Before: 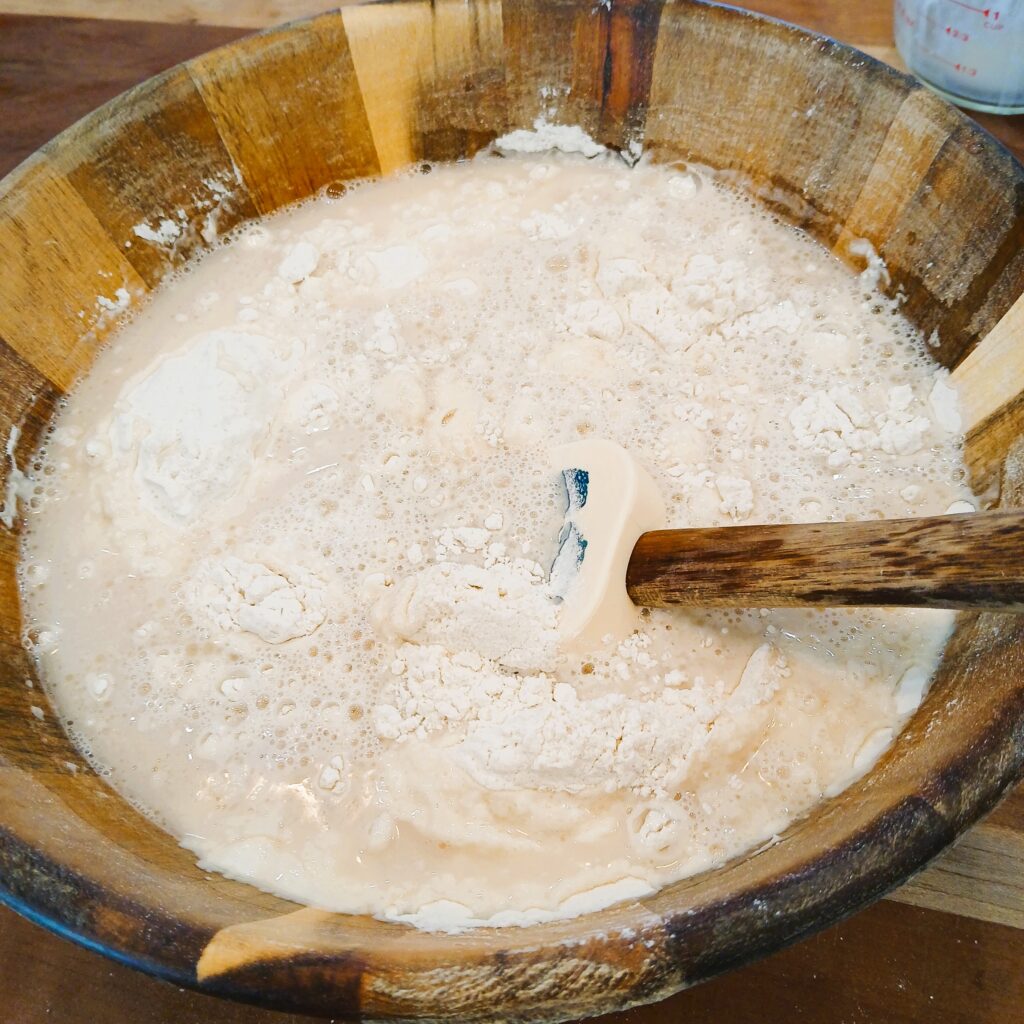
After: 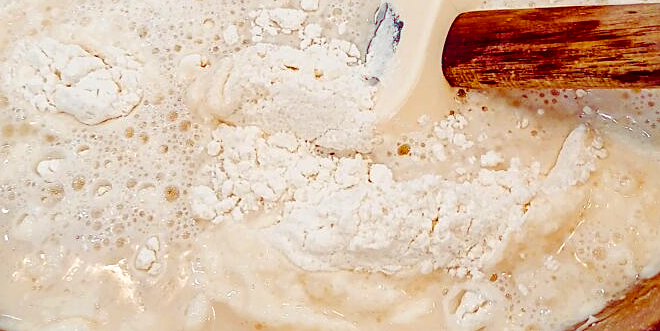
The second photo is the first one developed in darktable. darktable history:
local contrast: on, module defaults
crop: left 18.033%, top 50.697%, right 17.483%, bottom 16.889%
sharpen: on, module defaults
color balance rgb: shadows lift › luminance -18.521%, shadows lift › chroma 35.425%, perceptual saturation grading › global saturation 29.598%
